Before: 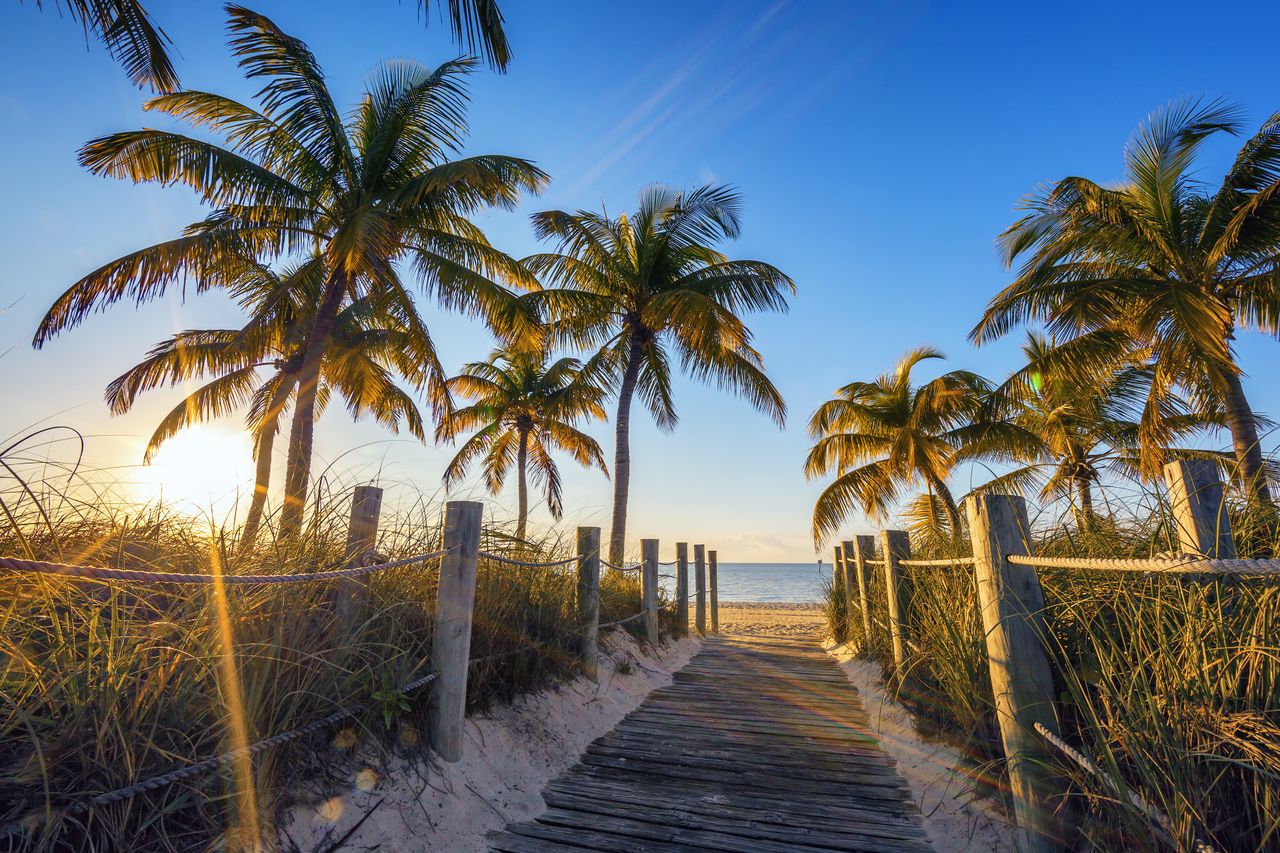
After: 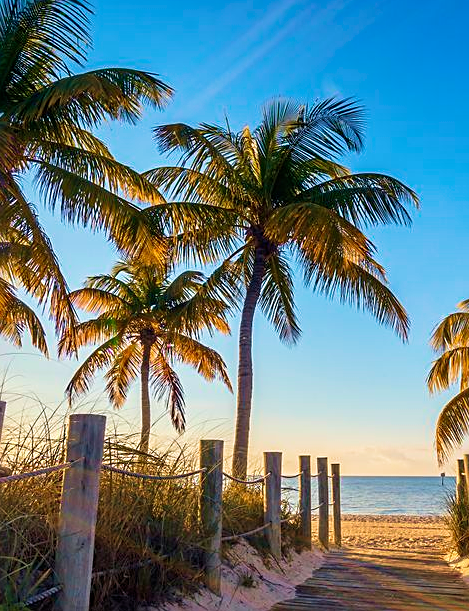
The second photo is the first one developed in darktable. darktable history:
sharpen: on, module defaults
crop and rotate: left 29.485%, top 10.303%, right 33.84%, bottom 18.046%
velvia: strength 49.67%
